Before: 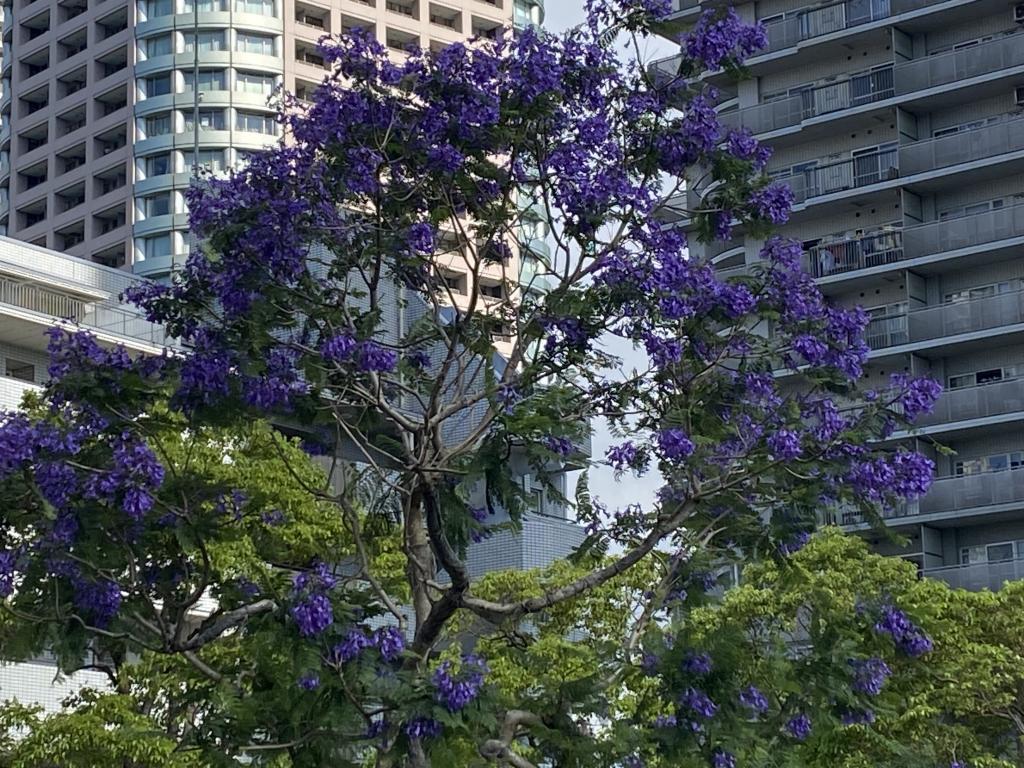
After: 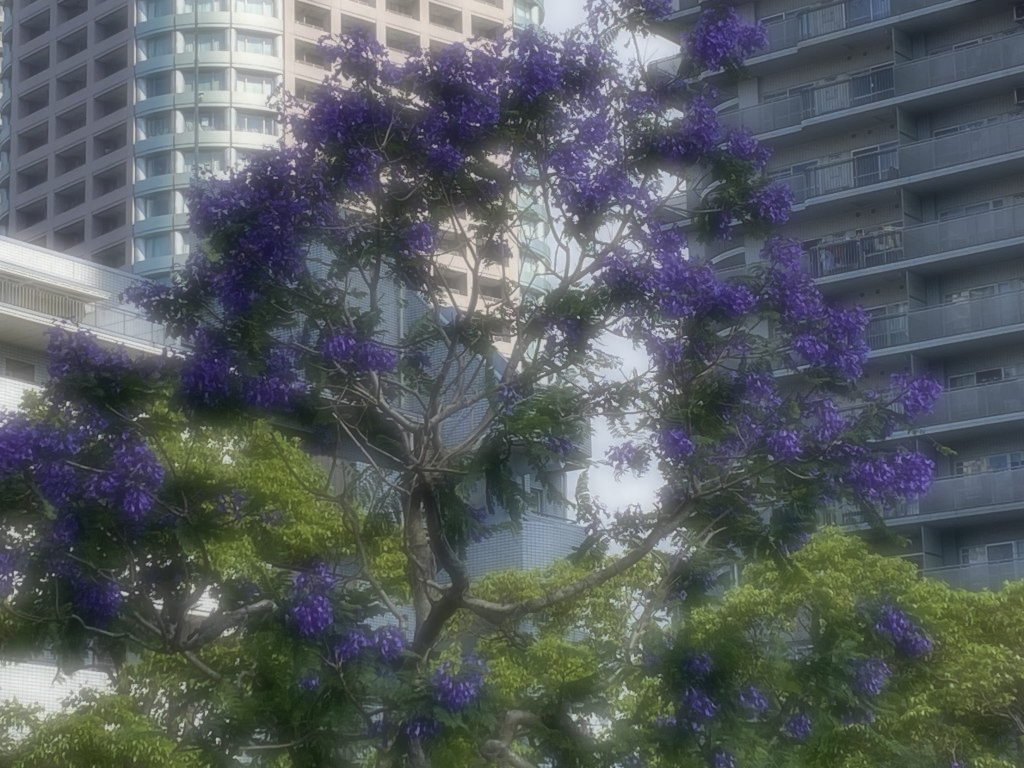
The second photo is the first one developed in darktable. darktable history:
contrast brightness saturation: saturation -0.05
exposure: black level correction 0.002, compensate highlight preservation false
rotate and perspective: automatic cropping original format, crop left 0, crop top 0
soften: on, module defaults
